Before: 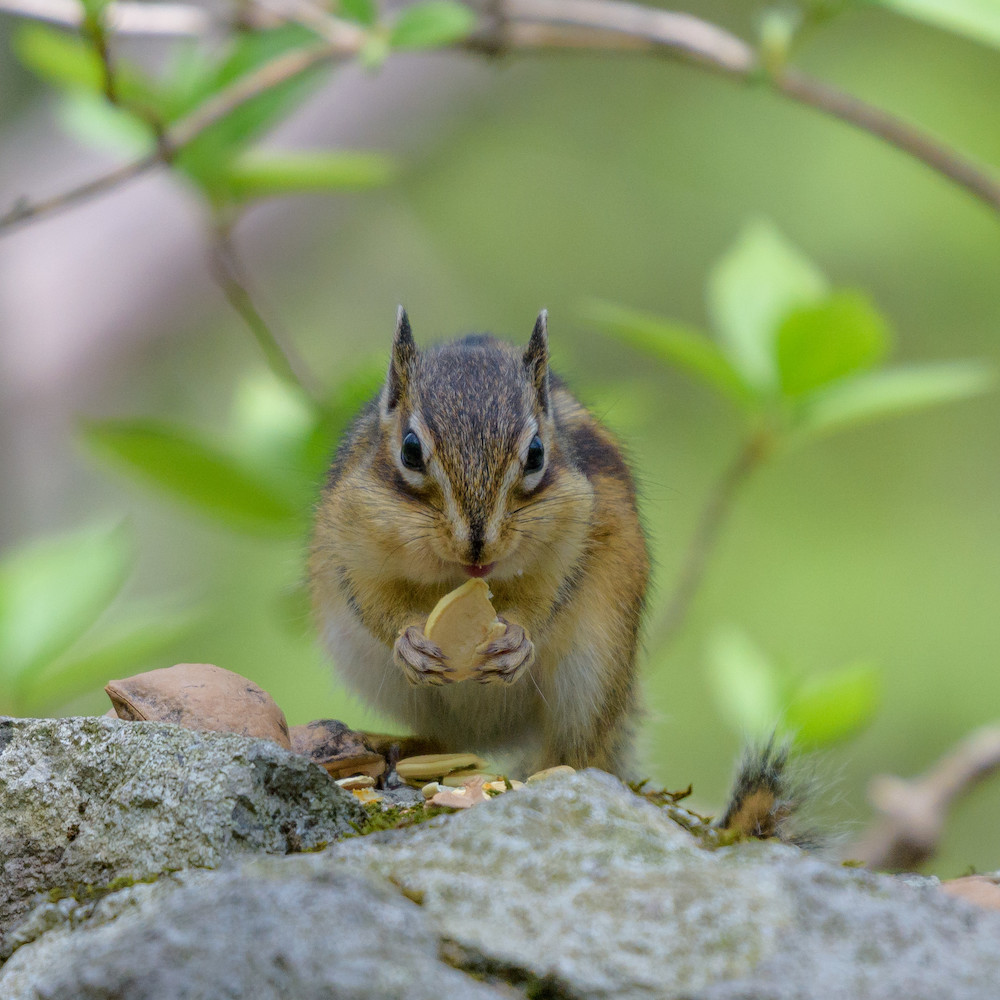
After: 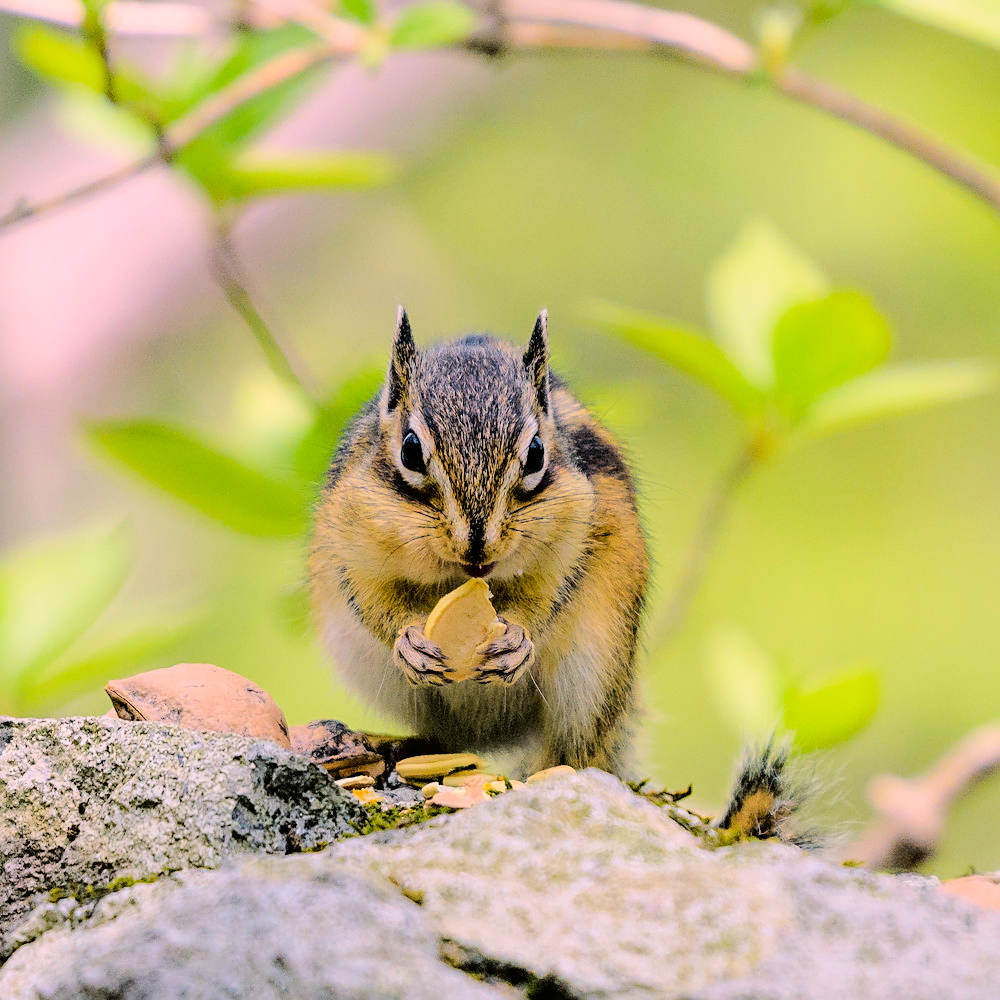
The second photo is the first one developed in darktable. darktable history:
color balance rgb: highlights gain › chroma 4.413%, highlights gain › hue 31.29°, perceptual saturation grading › global saturation 19.571%, perceptual brilliance grading › global brilliance -0.757%, perceptual brilliance grading › highlights -0.519%, perceptual brilliance grading › mid-tones -0.848%, perceptual brilliance grading › shadows -0.625%
base curve: curves: ch0 [(0, 0) (0.036, 0.01) (0.123, 0.254) (0.258, 0.504) (0.507, 0.748) (1, 1)]
sharpen: on, module defaults
